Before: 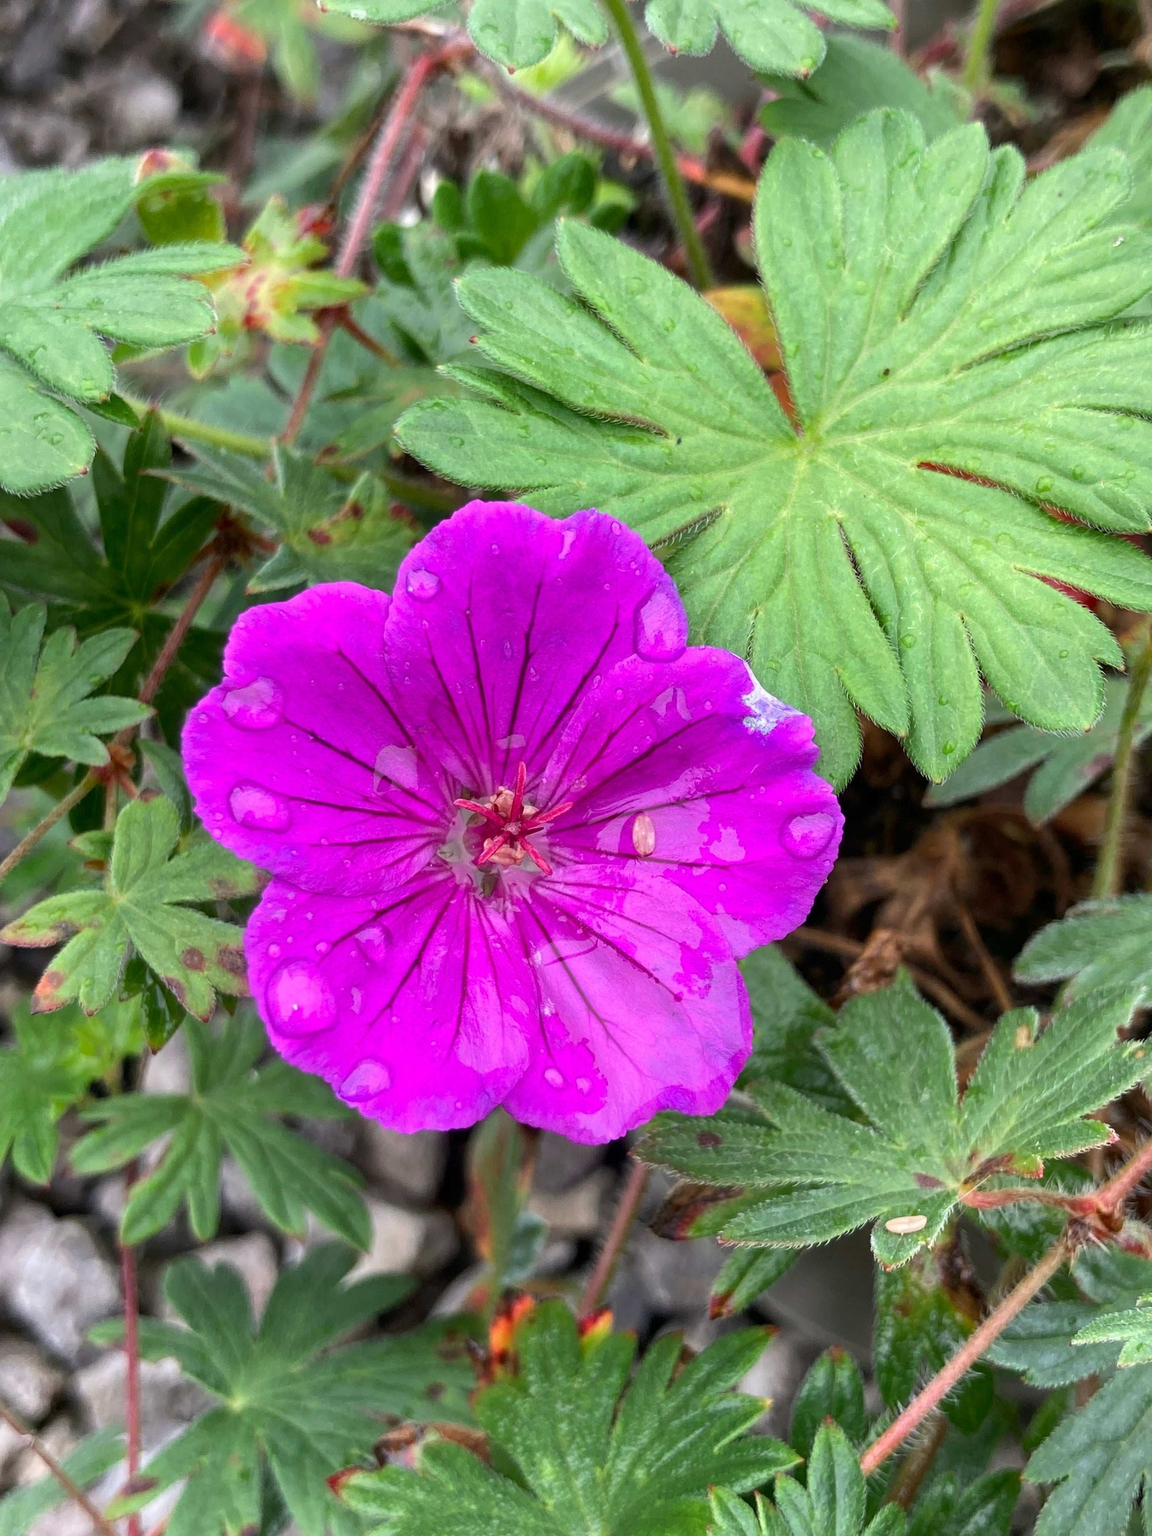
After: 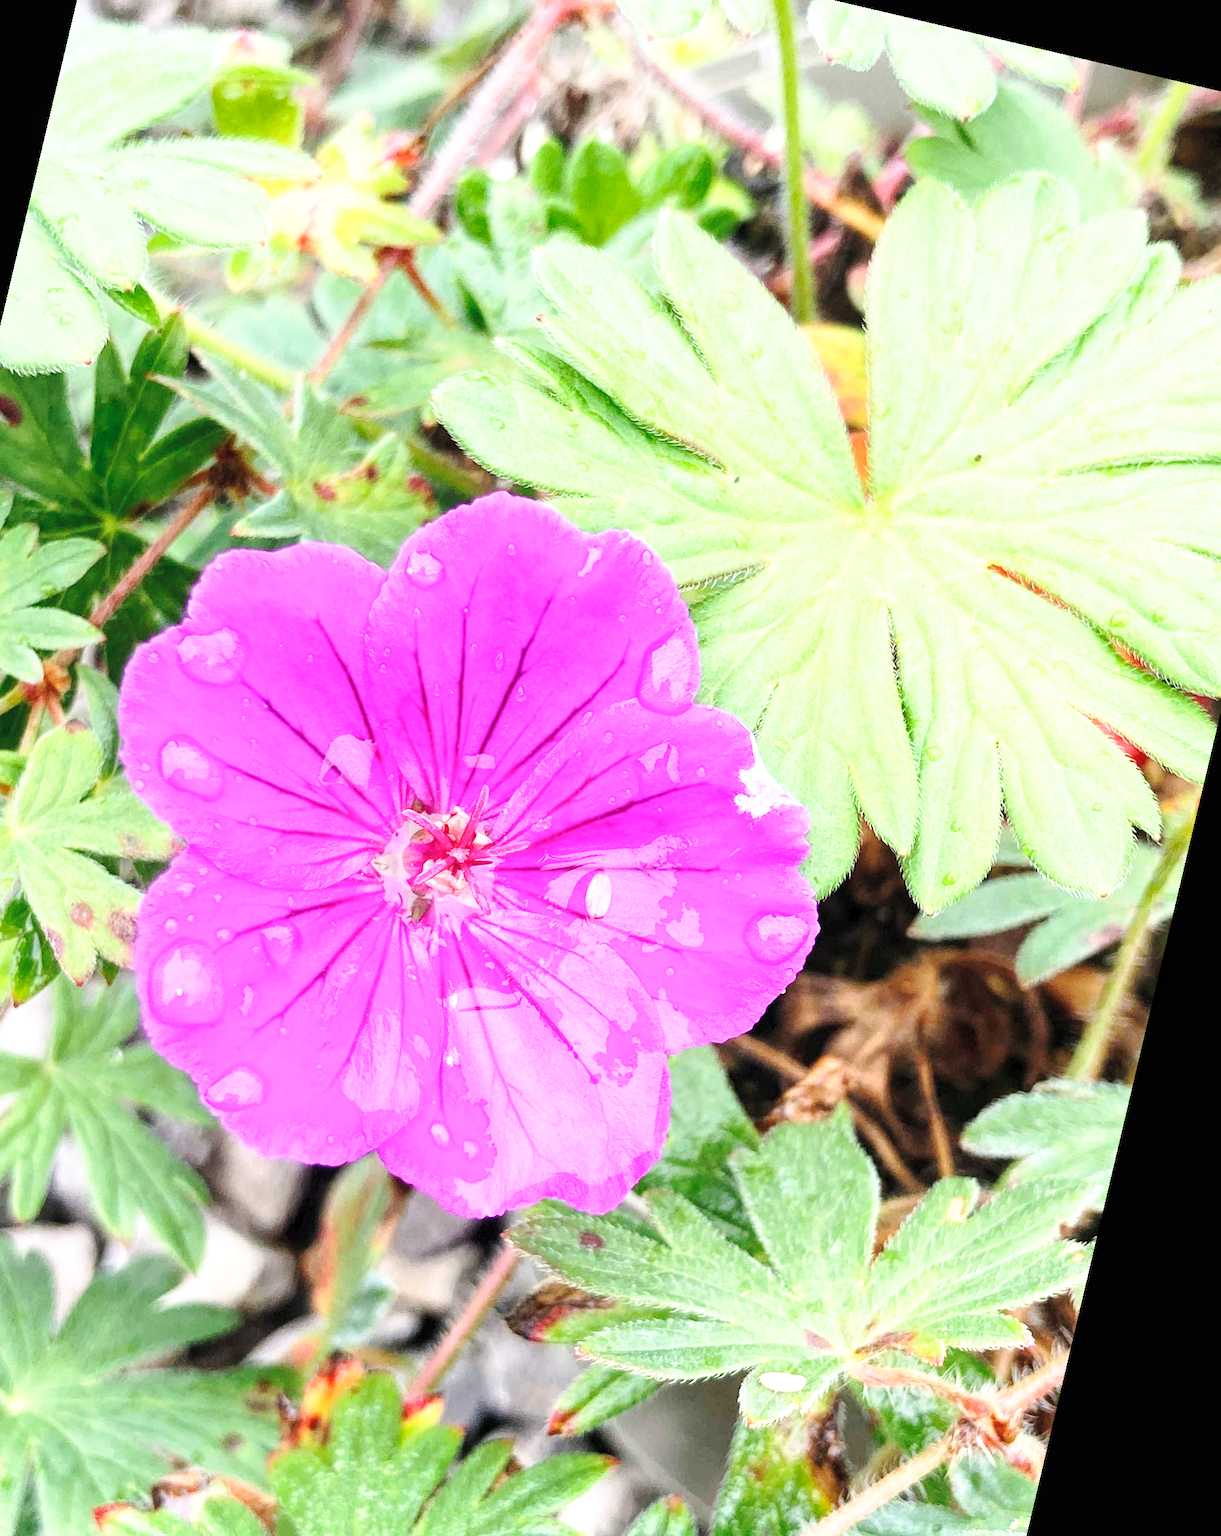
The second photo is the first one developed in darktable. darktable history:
crop: left 16.768%, top 8.653%, right 8.362%, bottom 12.485%
local contrast: highlights 100%, shadows 100%, detail 120%, midtone range 0.2
base curve: curves: ch0 [(0, 0) (0.028, 0.03) (0.121, 0.232) (0.46, 0.748) (0.859, 0.968) (1, 1)], preserve colors none
rotate and perspective: rotation 13.27°, automatic cropping off
white balance: emerald 1
contrast brightness saturation: contrast 0.14, brightness 0.21
exposure: black level correction 0, exposure 0.7 EV, compensate exposure bias true, compensate highlight preservation false
